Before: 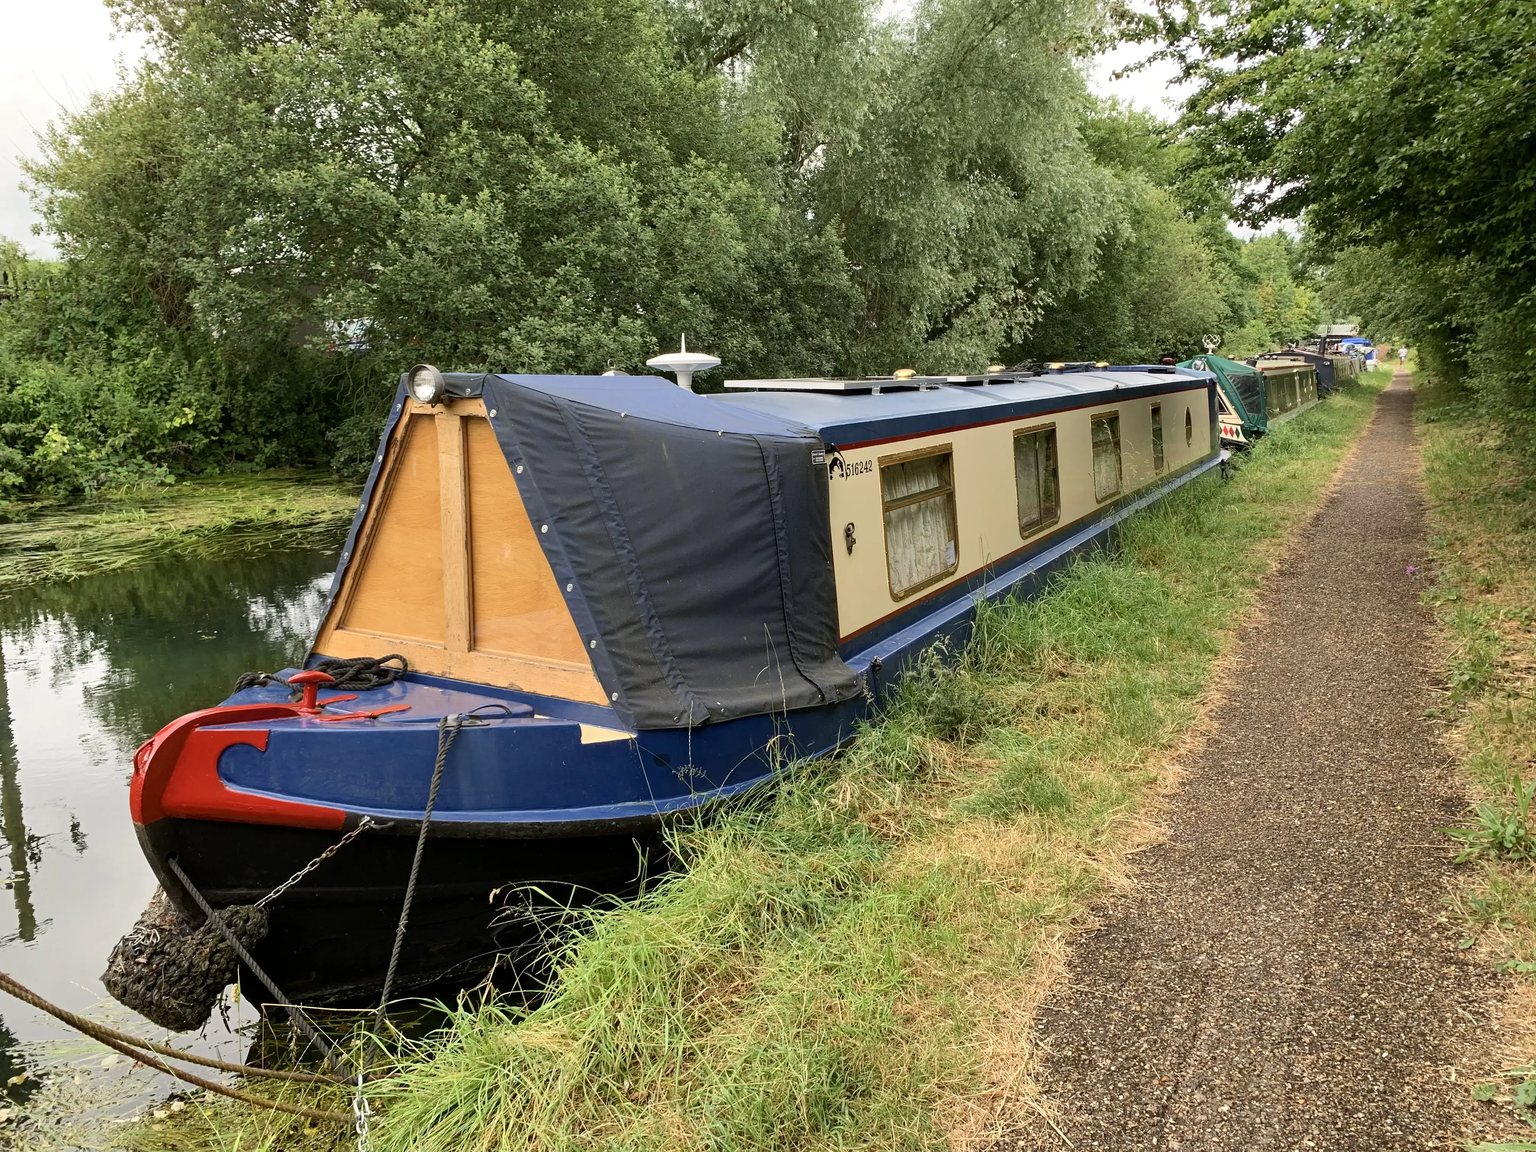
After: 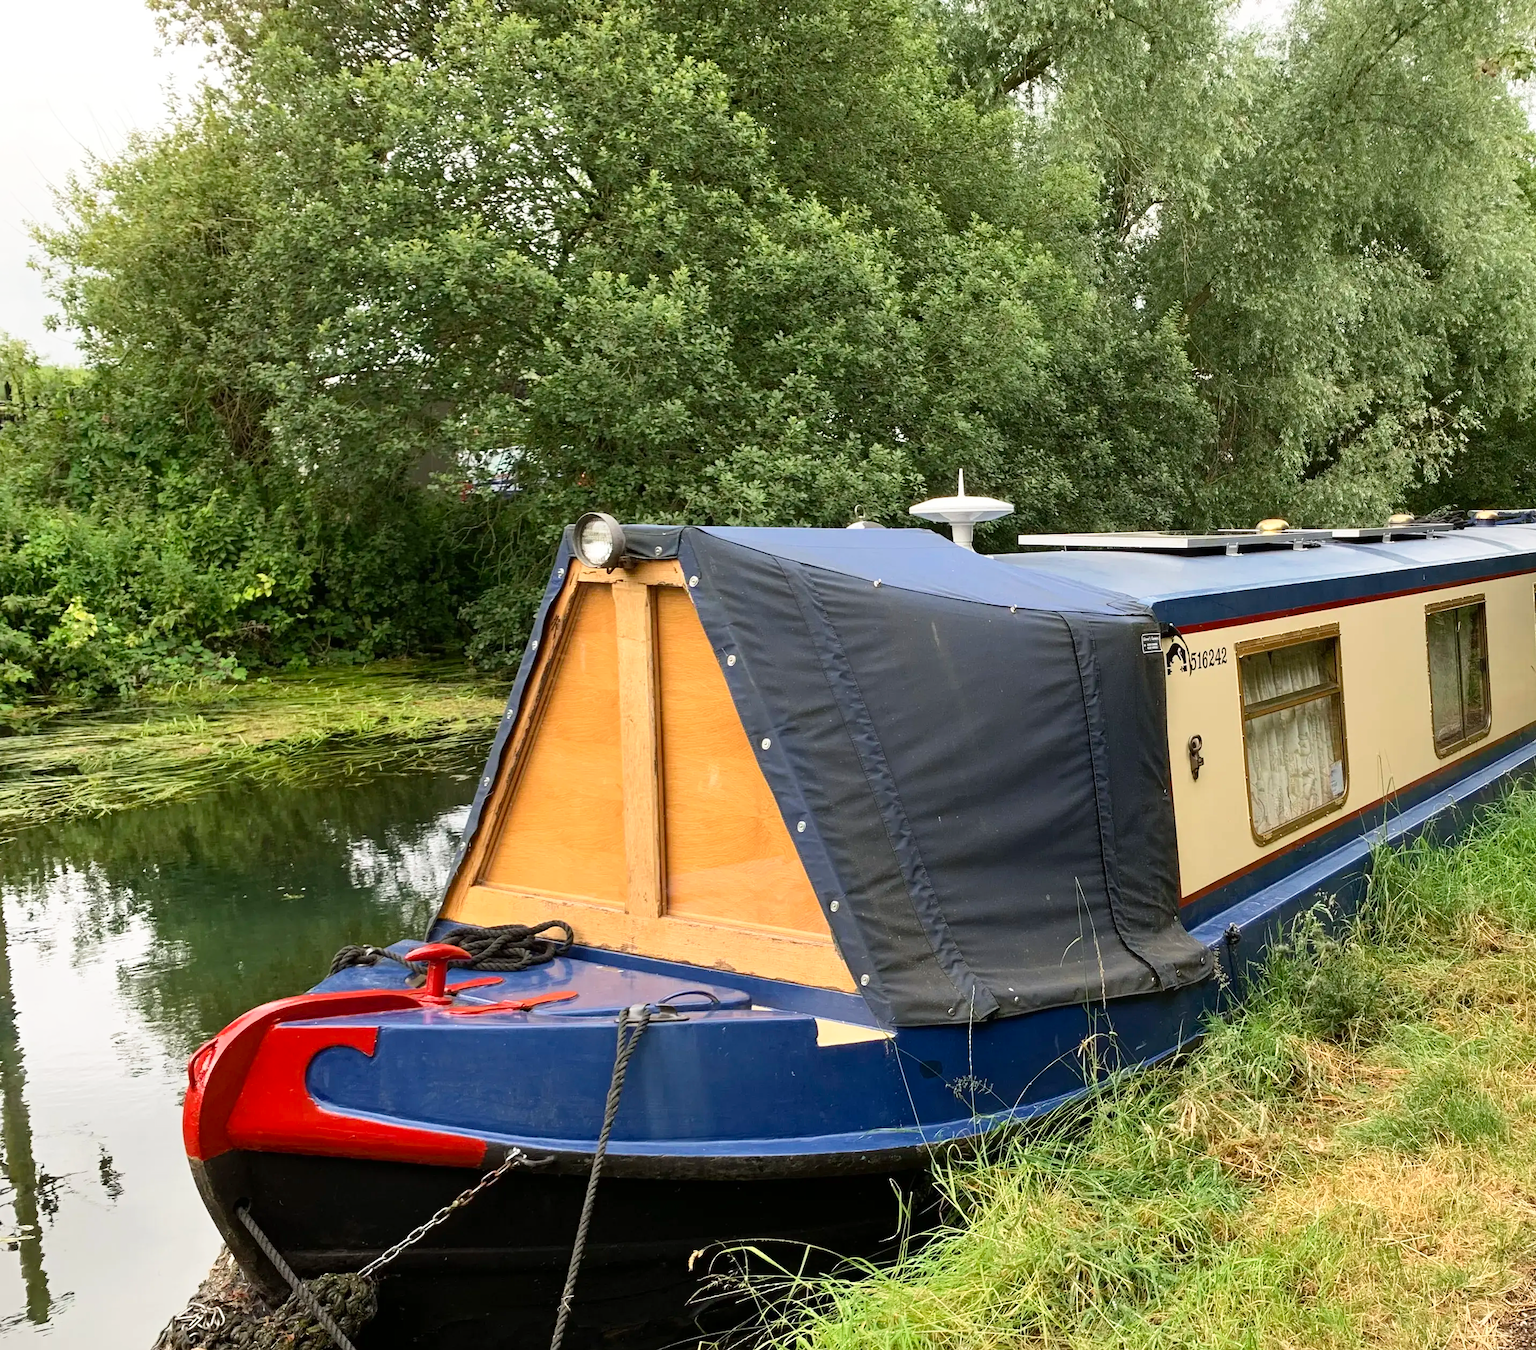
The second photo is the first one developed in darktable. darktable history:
tone curve: curves: ch0 [(0, 0) (0.003, 0.003) (0.011, 0.012) (0.025, 0.027) (0.044, 0.048) (0.069, 0.075) (0.1, 0.108) (0.136, 0.147) (0.177, 0.192) (0.224, 0.243) (0.277, 0.3) (0.335, 0.363) (0.399, 0.433) (0.468, 0.508) (0.543, 0.589) (0.623, 0.676) (0.709, 0.769) (0.801, 0.868) (0.898, 0.949) (1, 1)], preserve colors none
levels: levels [0, 0.498, 1]
crop: right 28.885%, bottom 16.626%
